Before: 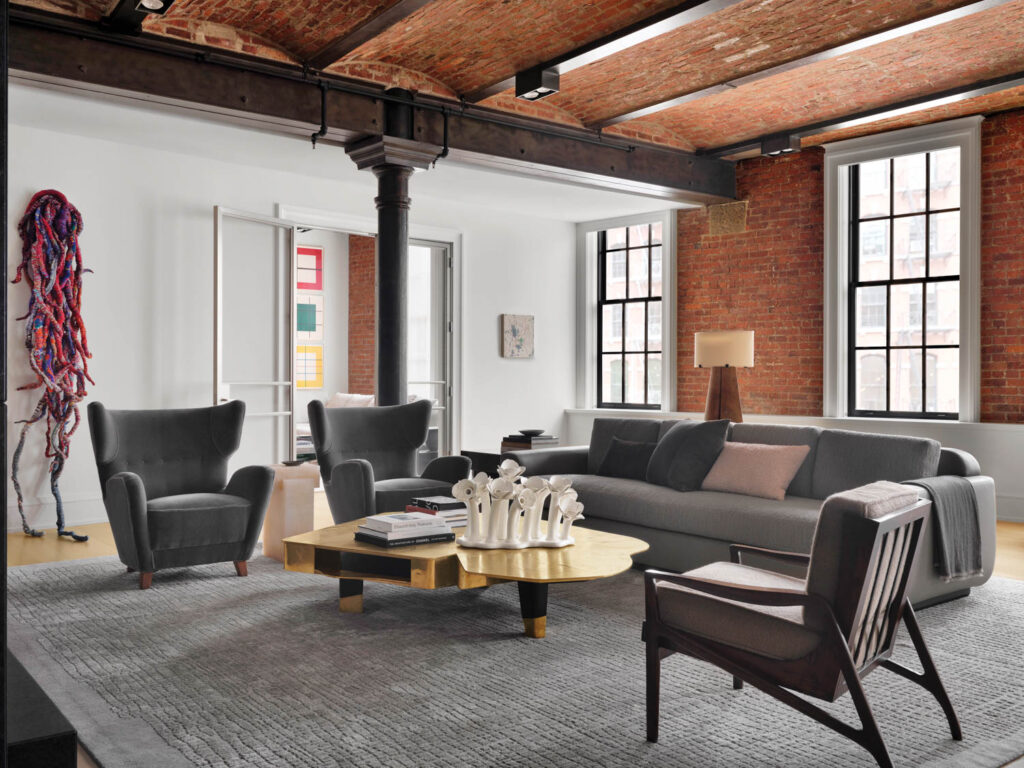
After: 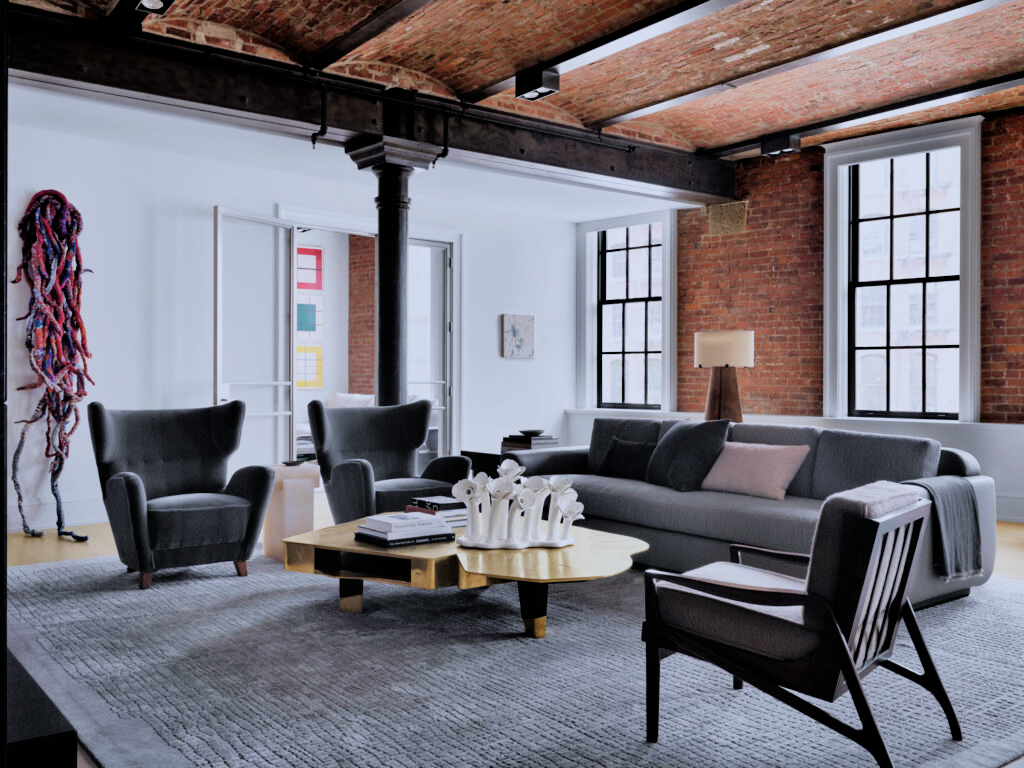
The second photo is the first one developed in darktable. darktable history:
white balance: red 0.948, green 1.02, blue 1.176
filmic rgb: black relative exposure -5 EV, hardness 2.88, contrast 1.2, highlights saturation mix -30%
